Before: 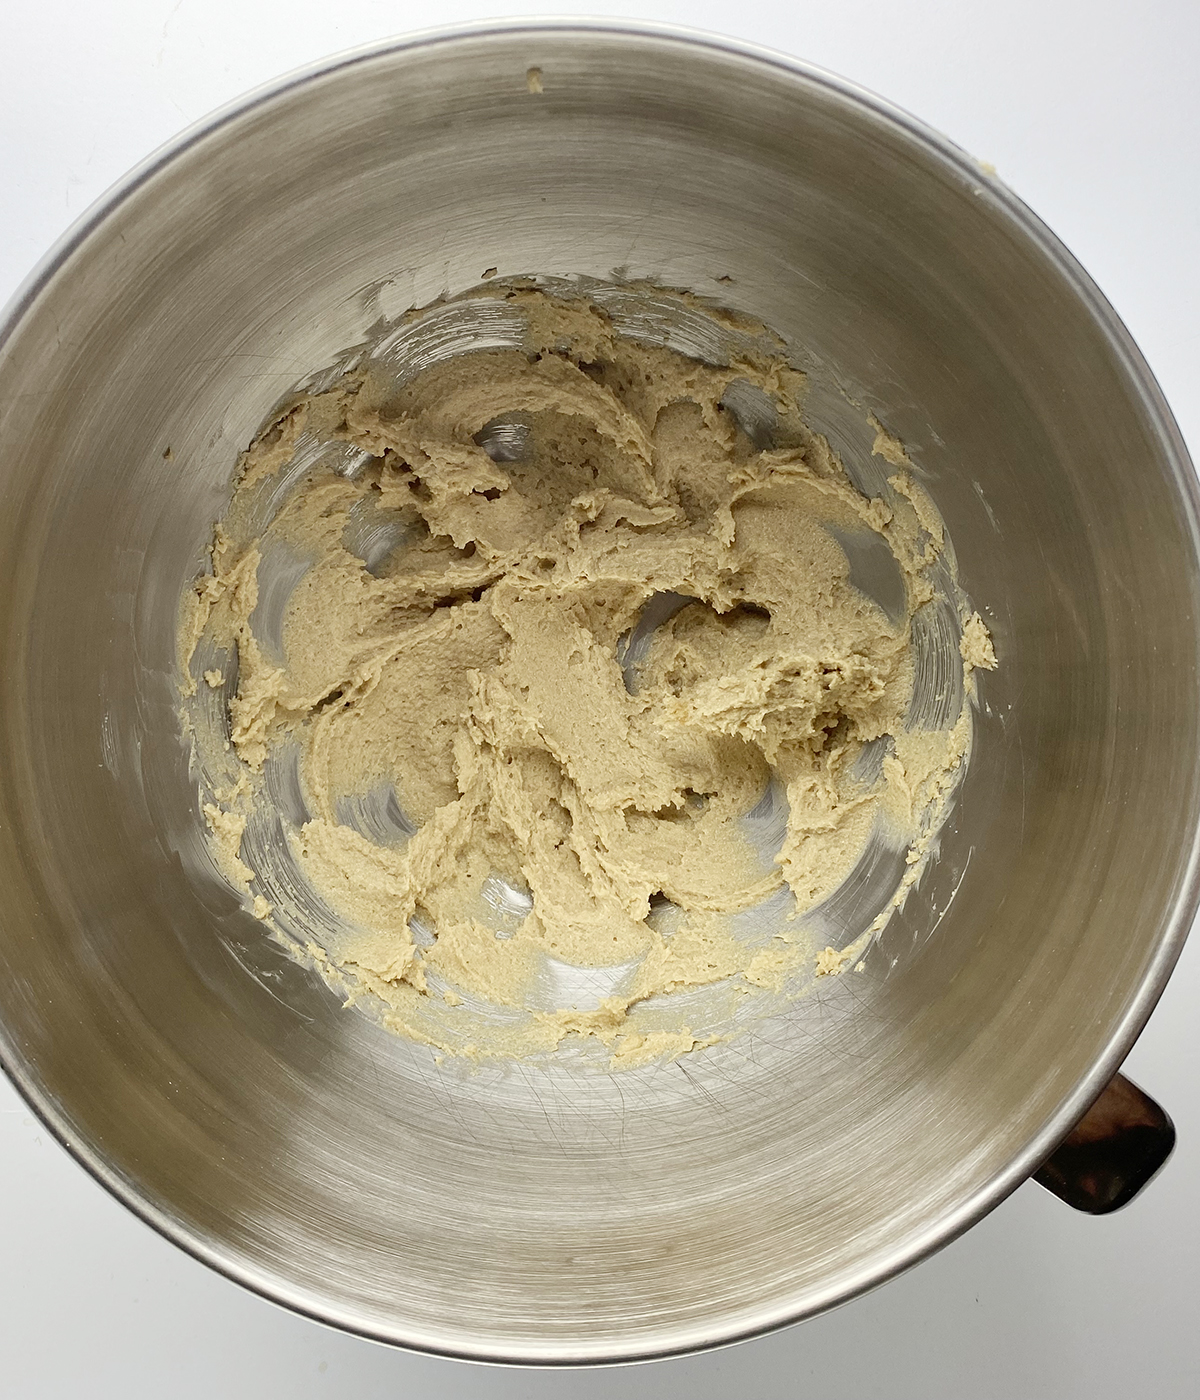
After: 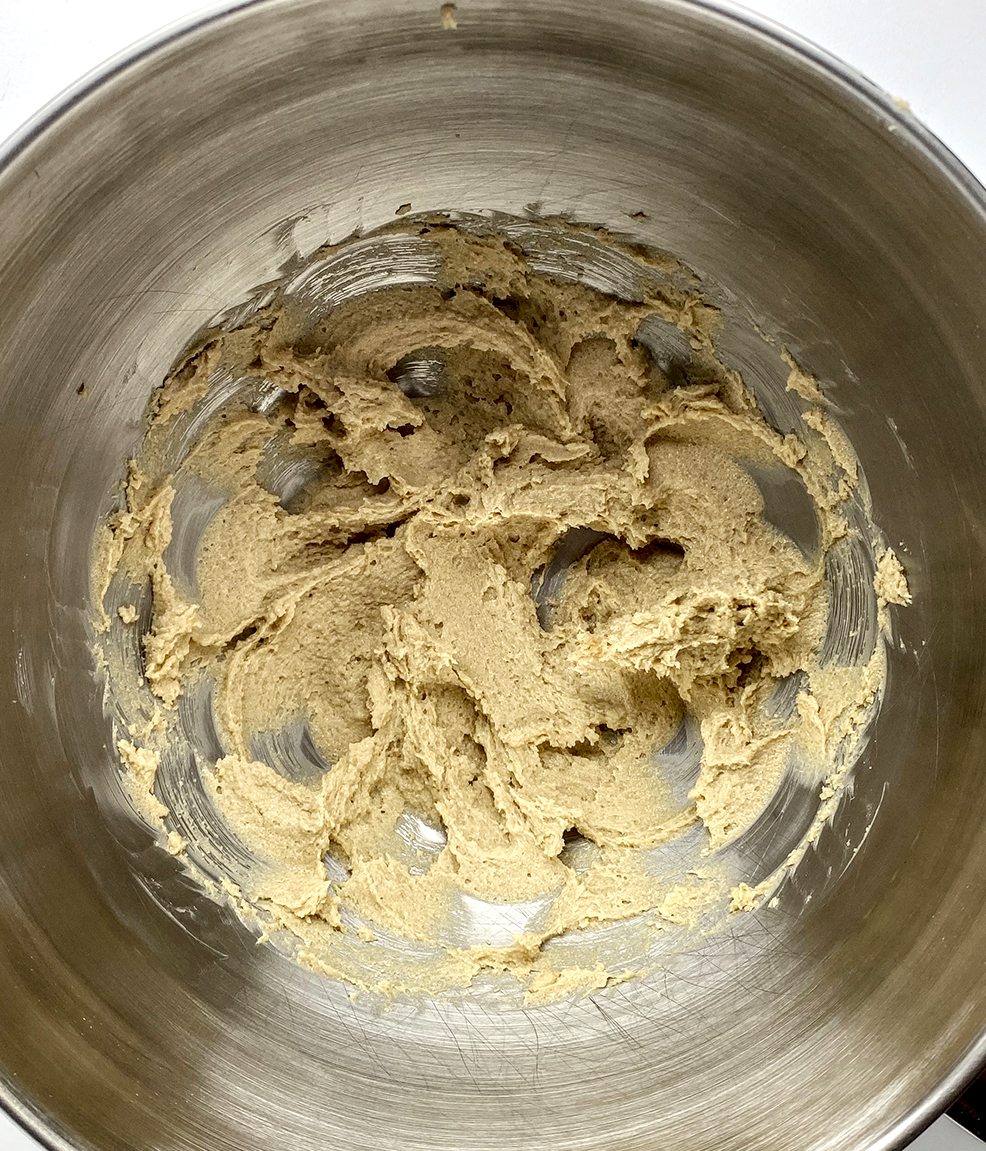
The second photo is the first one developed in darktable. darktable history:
crop and rotate: left 7.196%, top 4.574%, right 10.605%, bottom 13.178%
local contrast: highlights 20%, shadows 70%, detail 170%
